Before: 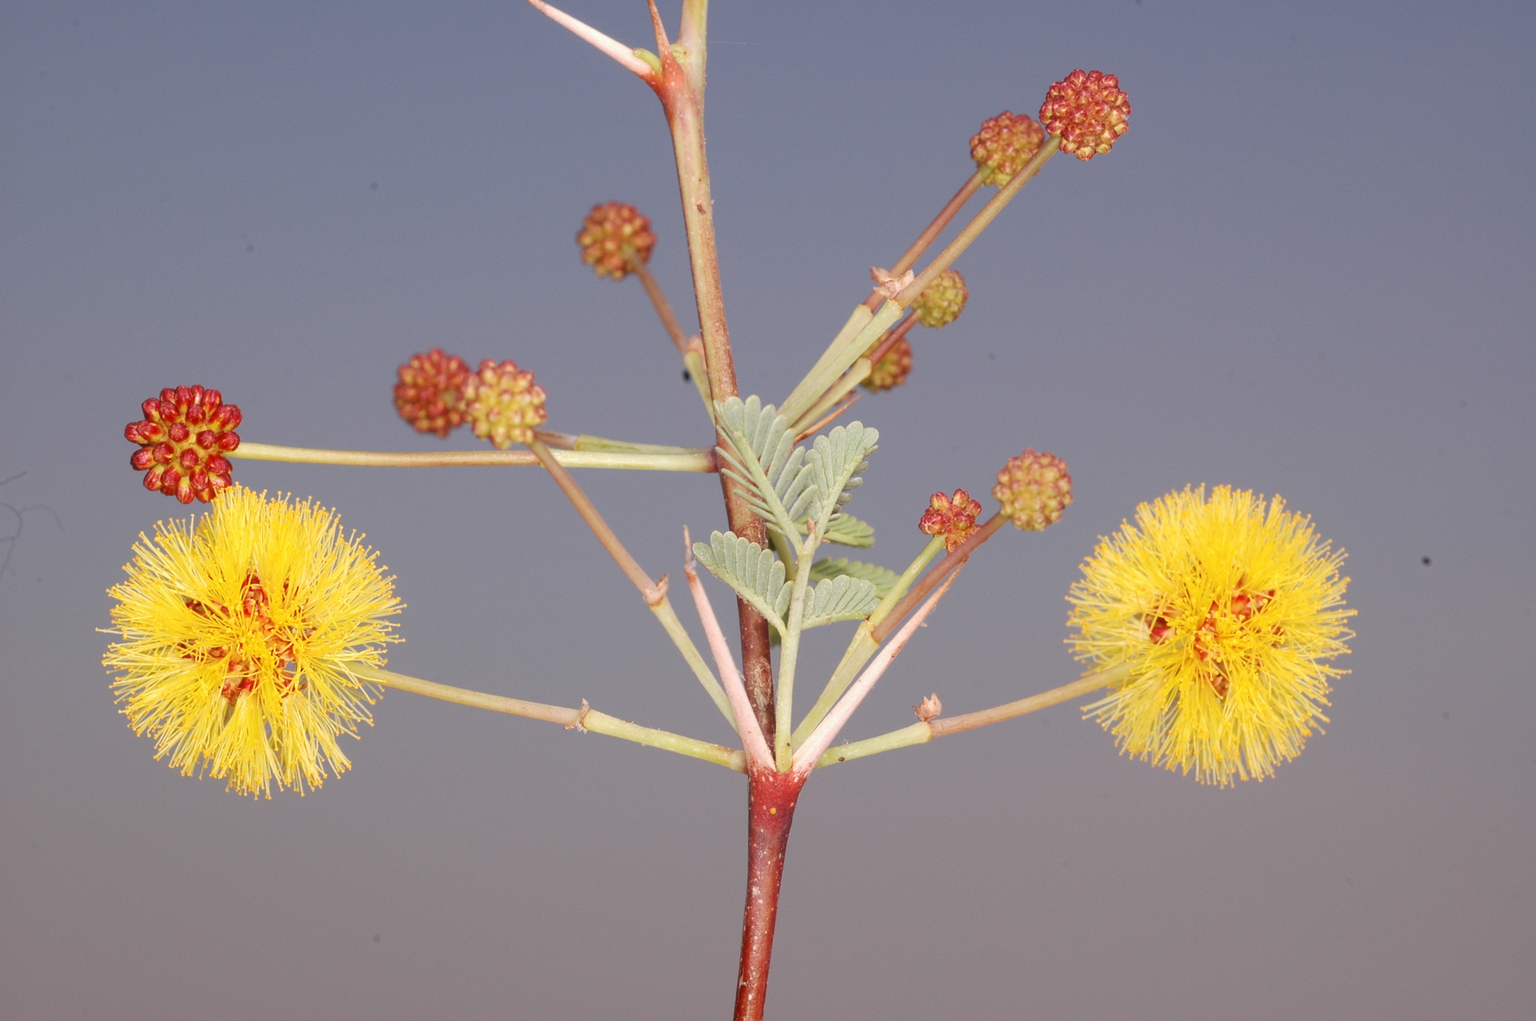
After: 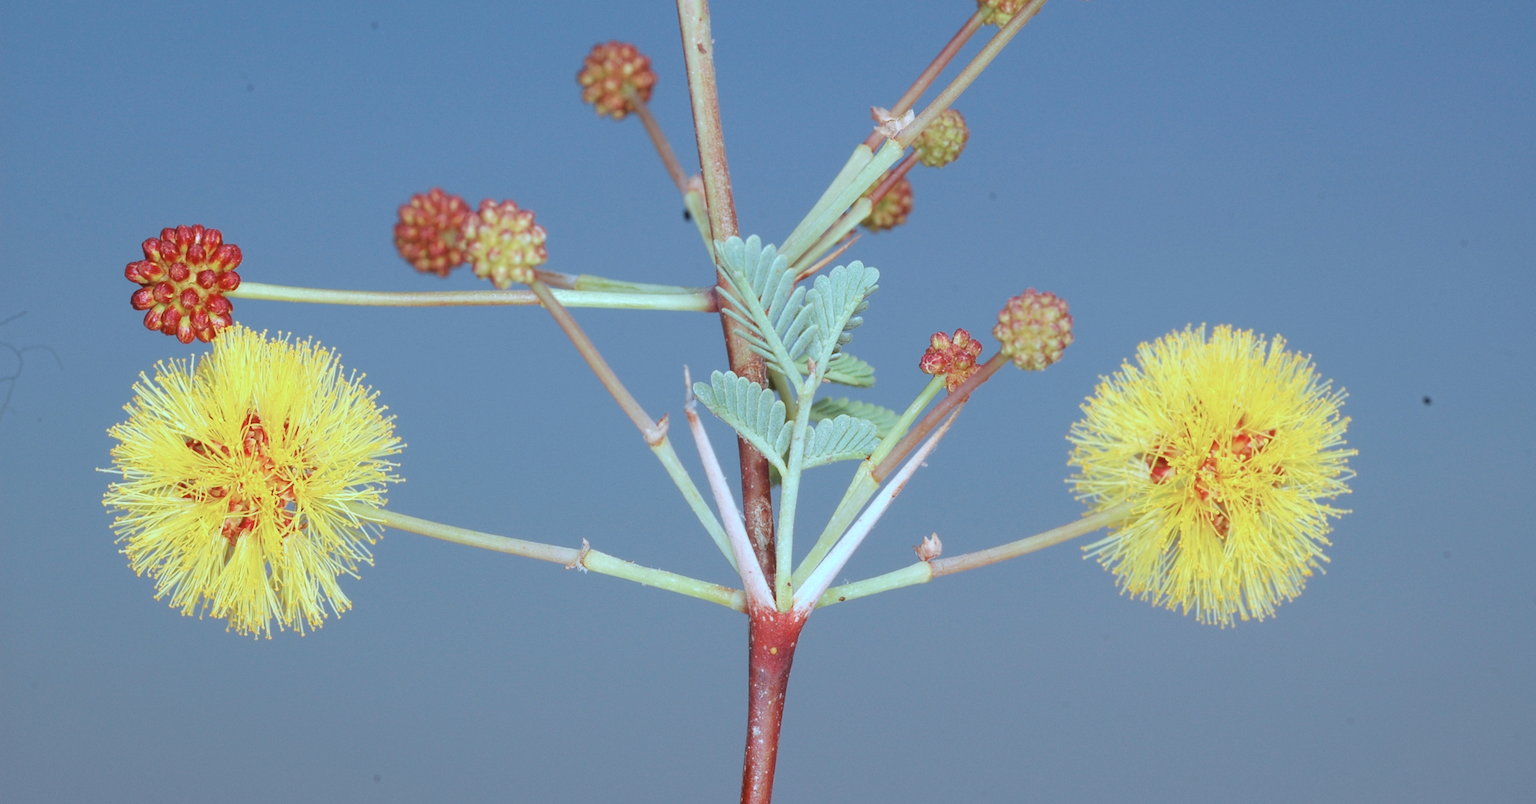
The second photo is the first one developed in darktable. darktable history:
color calibration: illuminant custom, x 0.368, y 0.373, temperature 4330.32 K
crop and rotate: top 15.774%, bottom 5.506%
color correction: highlights a* -11.71, highlights b* -15.58
